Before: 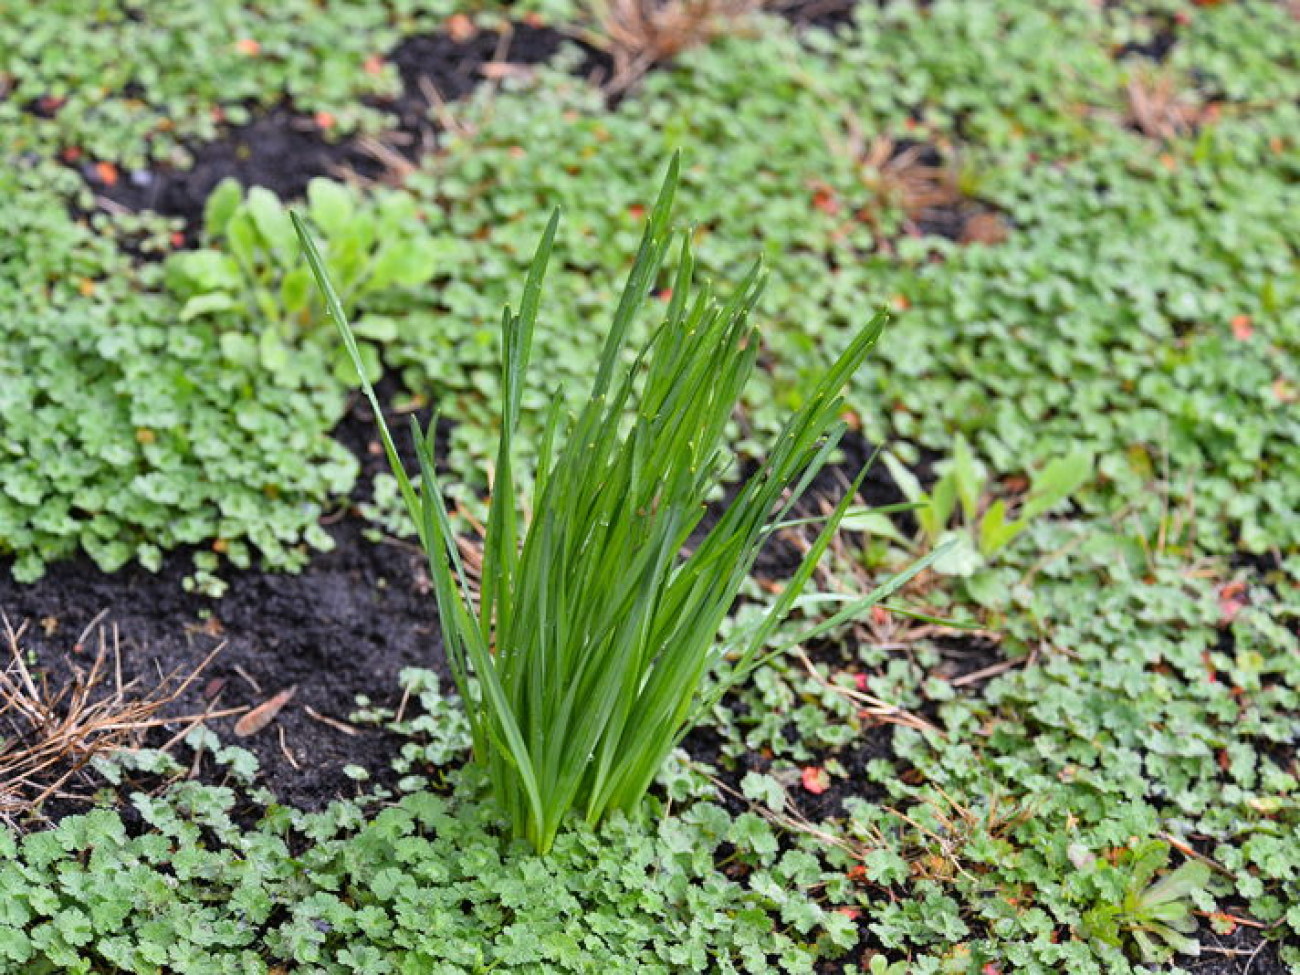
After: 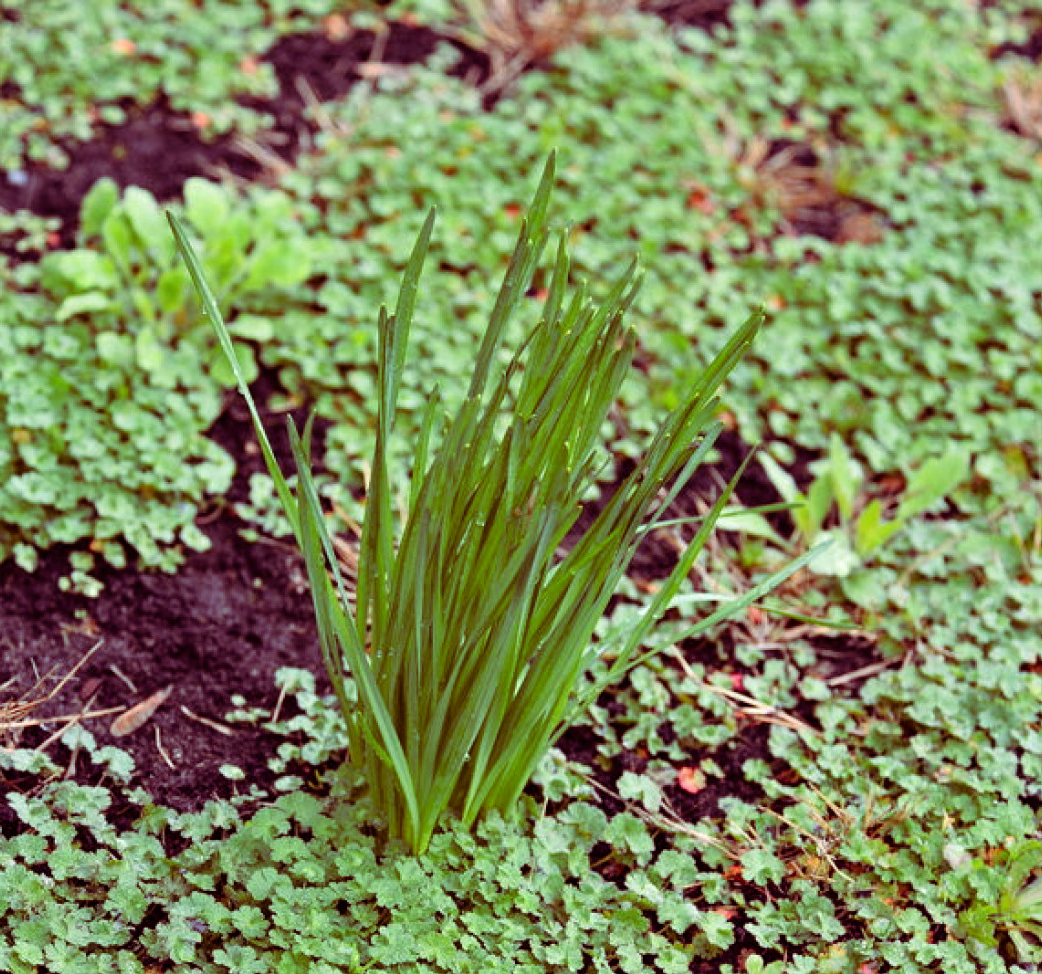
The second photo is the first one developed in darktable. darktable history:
color balance rgb: shadows lift › luminance -18.991%, shadows lift › chroma 35.322%, power › chroma 2.168%, power › hue 165.09°, highlights gain › chroma 1.013%, highlights gain › hue 60.11°, perceptual saturation grading › global saturation 0.648%, contrast 4.77%
crop and rotate: left 9.544%, right 10.282%
